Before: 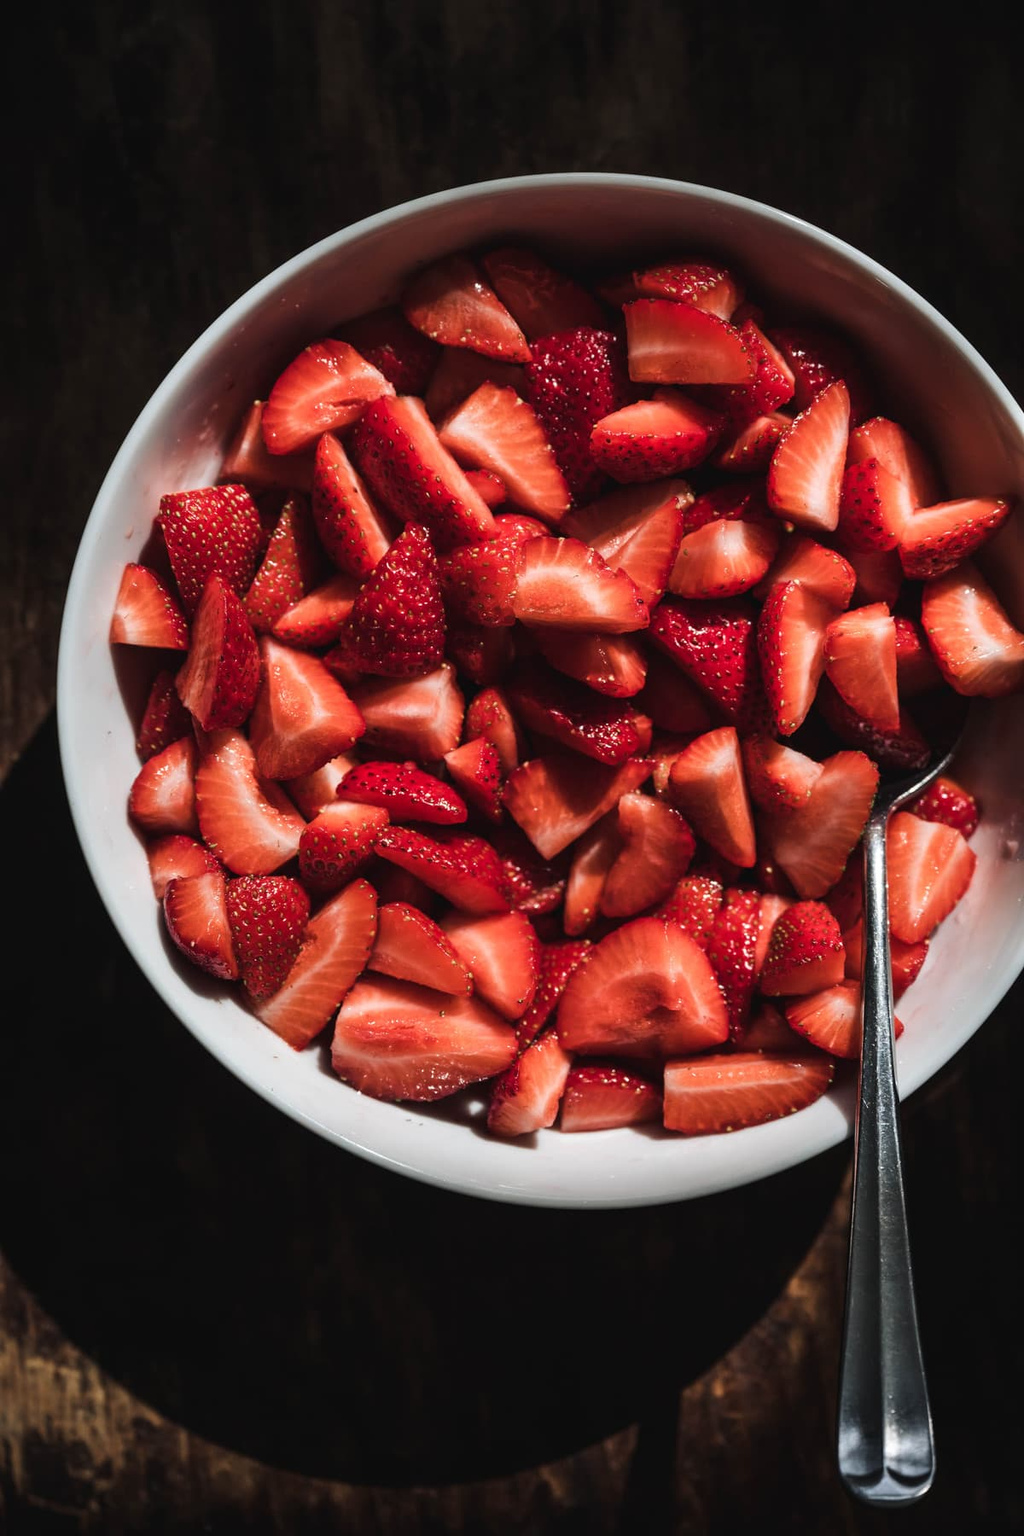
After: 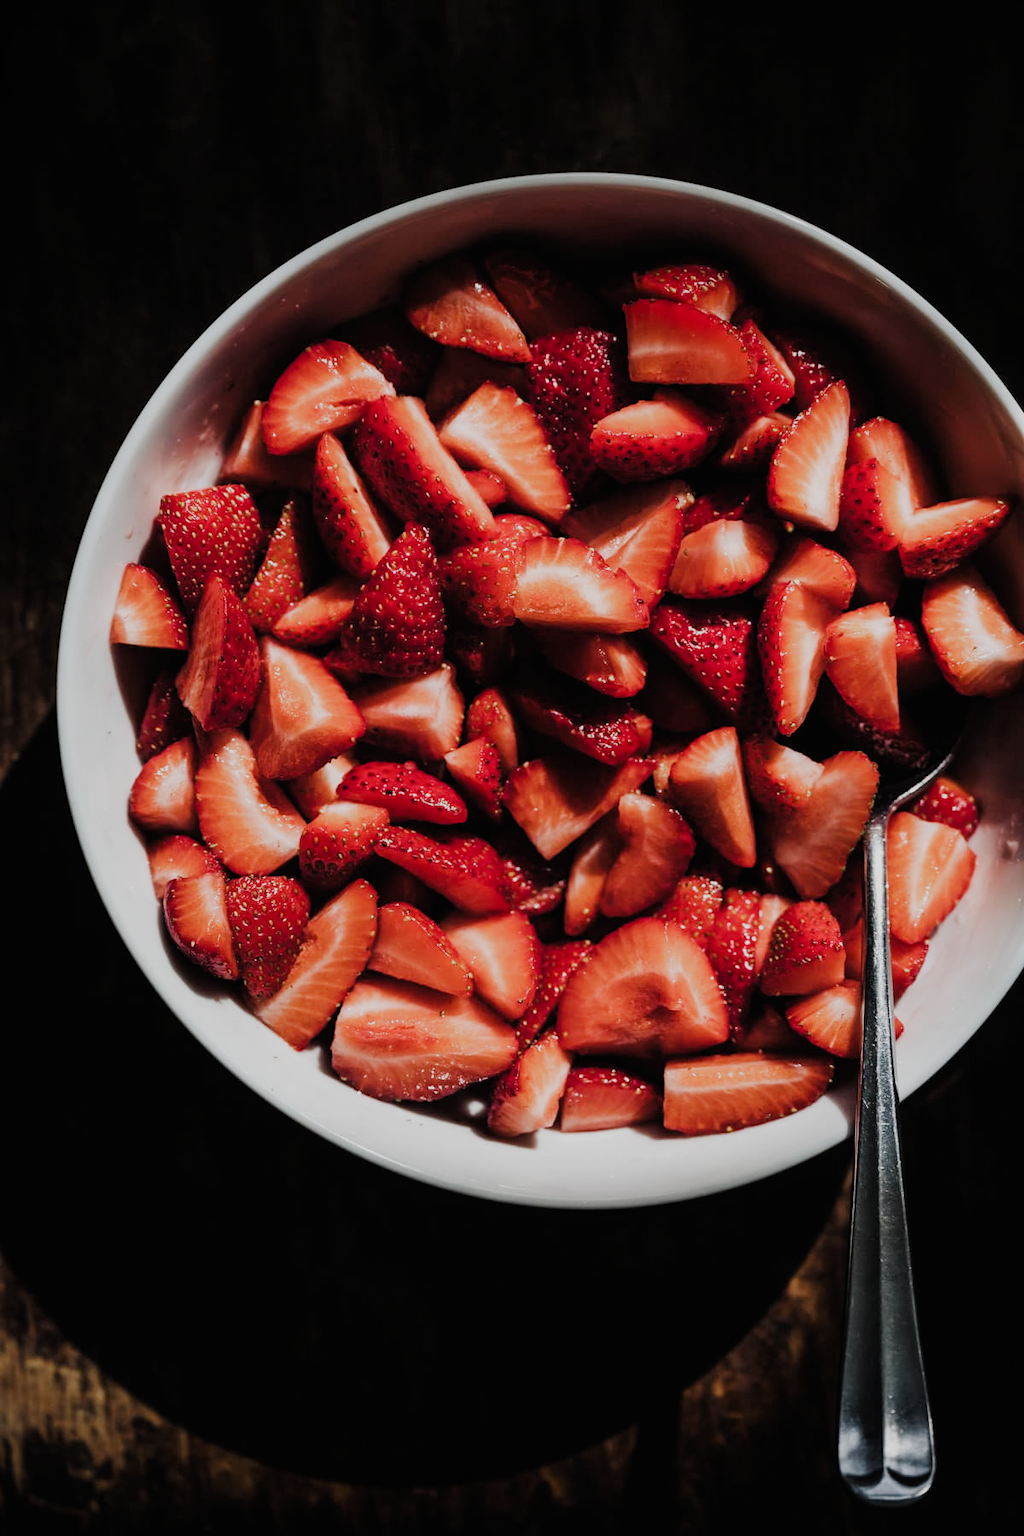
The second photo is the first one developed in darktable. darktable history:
shadows and highlights: shadows -22.59, highlights 47.15, soften with gaussian
tone equalizer: -8 EV -0.419 EV, -7 EV -0.363 EV, -6 EV -0.366 EV, -5 EV -0.26 EV, -3 EV 0.223 EV, -2 EV 0.323 EV, -1 EV 0.414 EV, +0 EV 0.388 EV
filmic rgb: black relative exposure -7.65 EV, white relative exposure 4.56 EV, hardness 3.61, preserve chrominance no, color science v5 (2021), contrast in shadows safe, contrast in highlights safe
